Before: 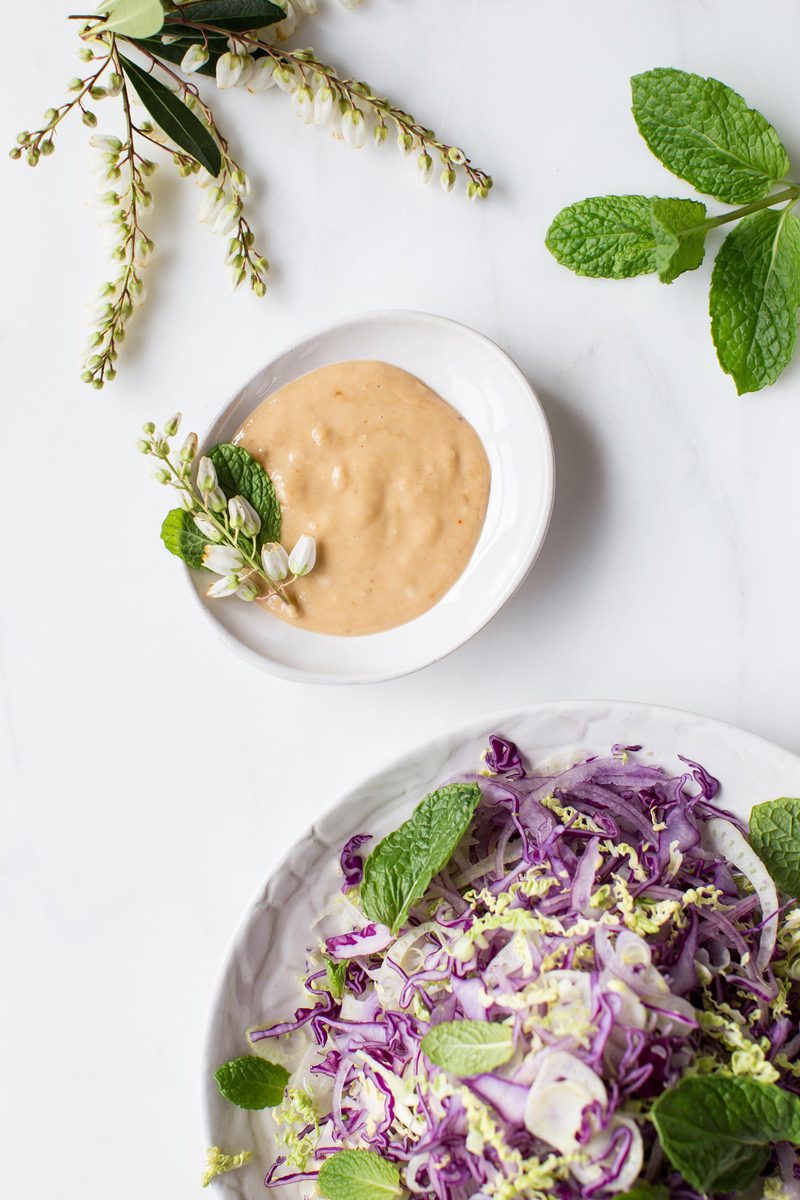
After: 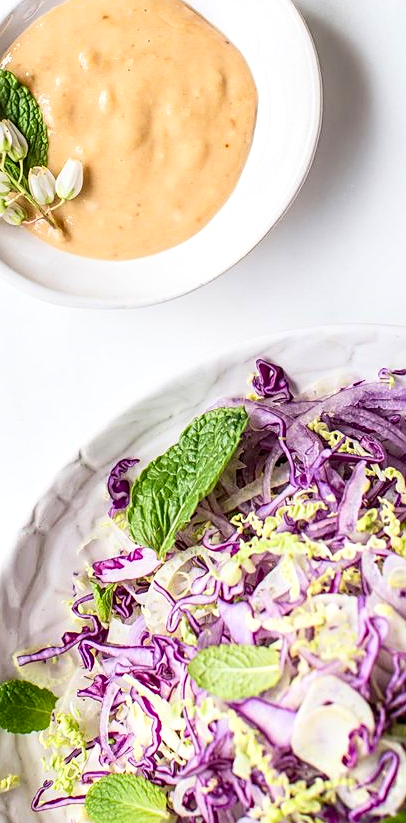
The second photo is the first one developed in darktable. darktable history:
crop and rotate: left 29.311%, top 31.344%, right 19.818%
contrast brightness saturation: contrast 0.198, brightness 0.162, saturation 0.216
sharpen: on, module defaults
local contrast: detail 130%
